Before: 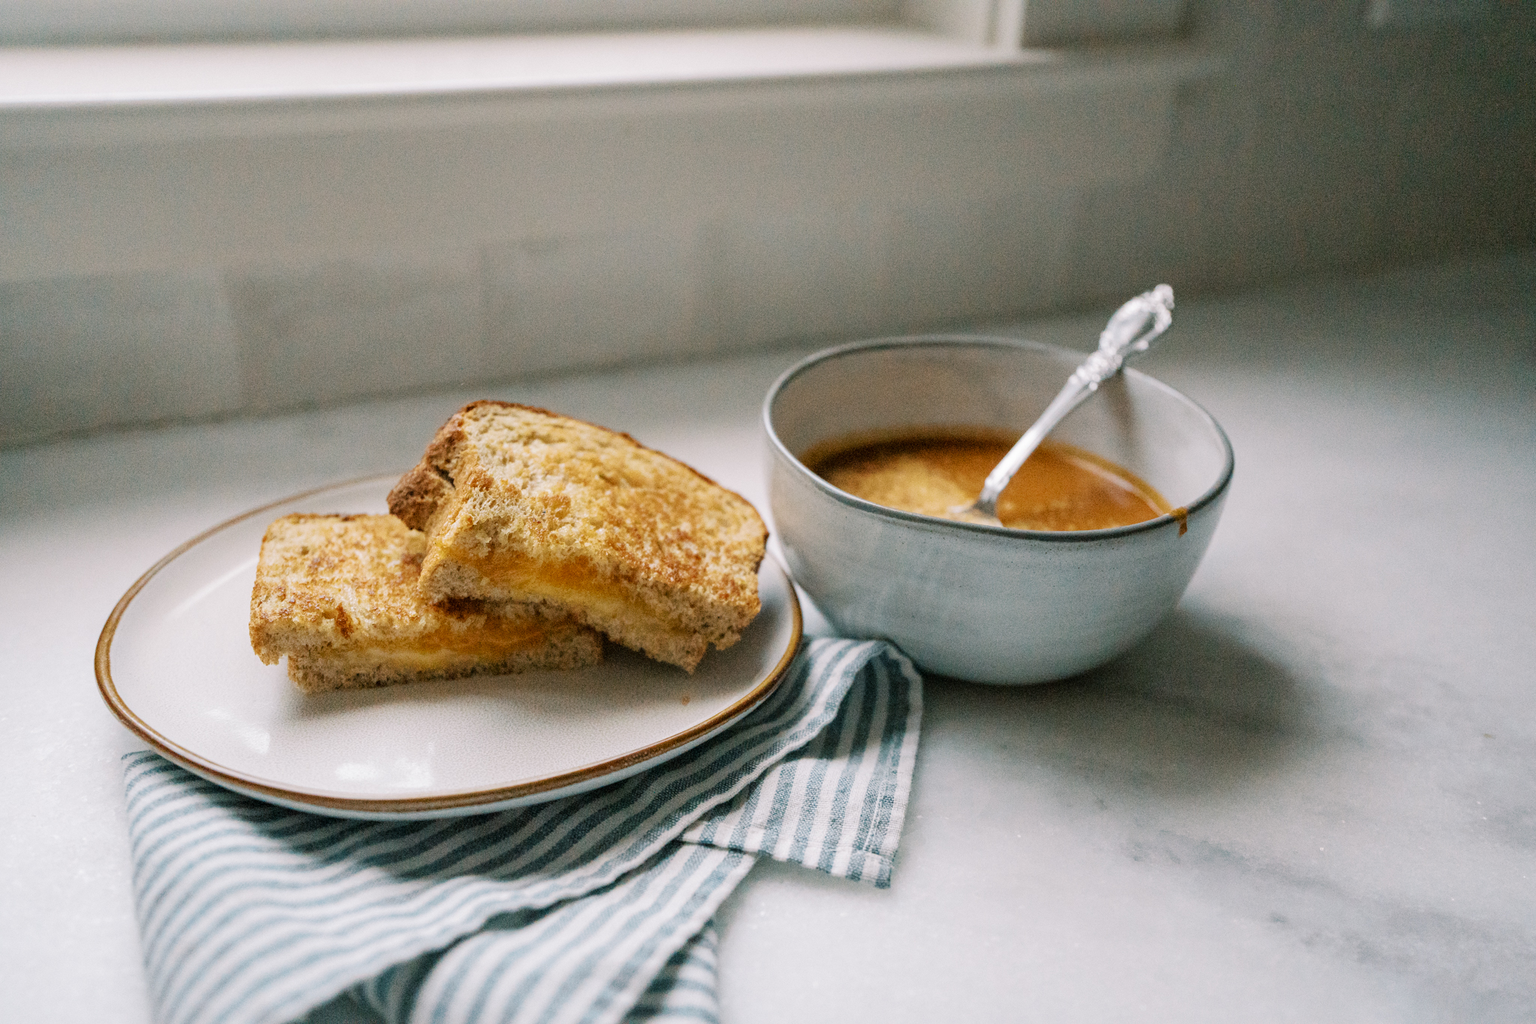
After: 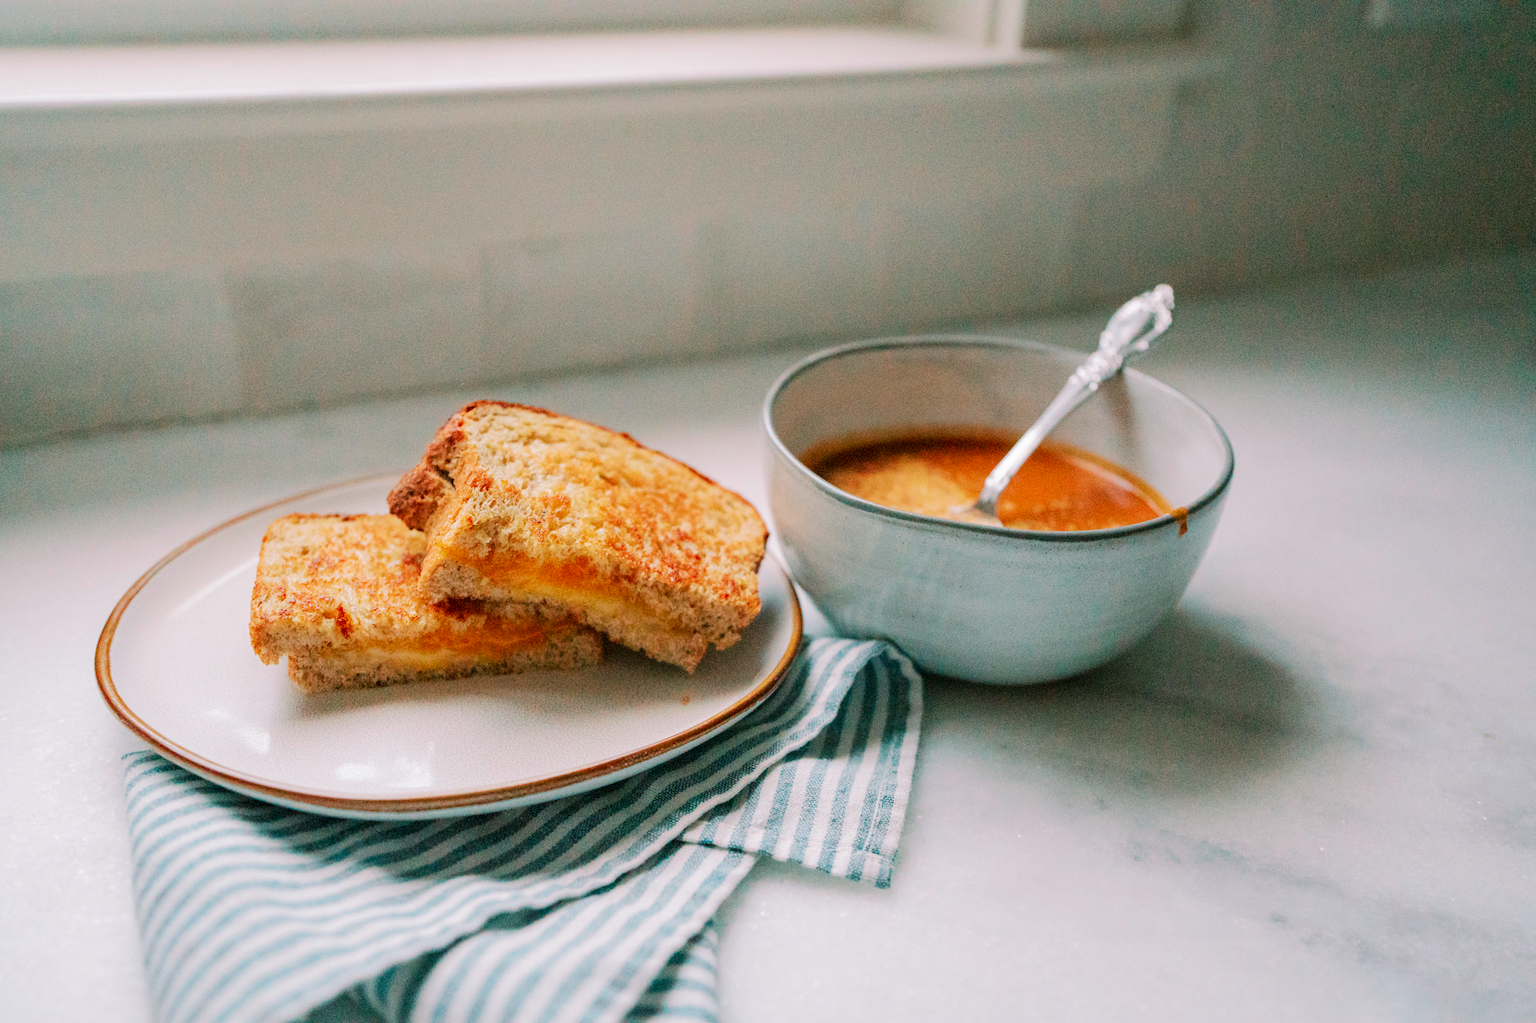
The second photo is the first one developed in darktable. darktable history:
color contrast: green-magenta contrast 1.73, blue-yellow contrast 1.15
base curve: curves: ch0 [(0, 0) (0.262, 0.32) (0.722, 0.705) (1, 1)]
